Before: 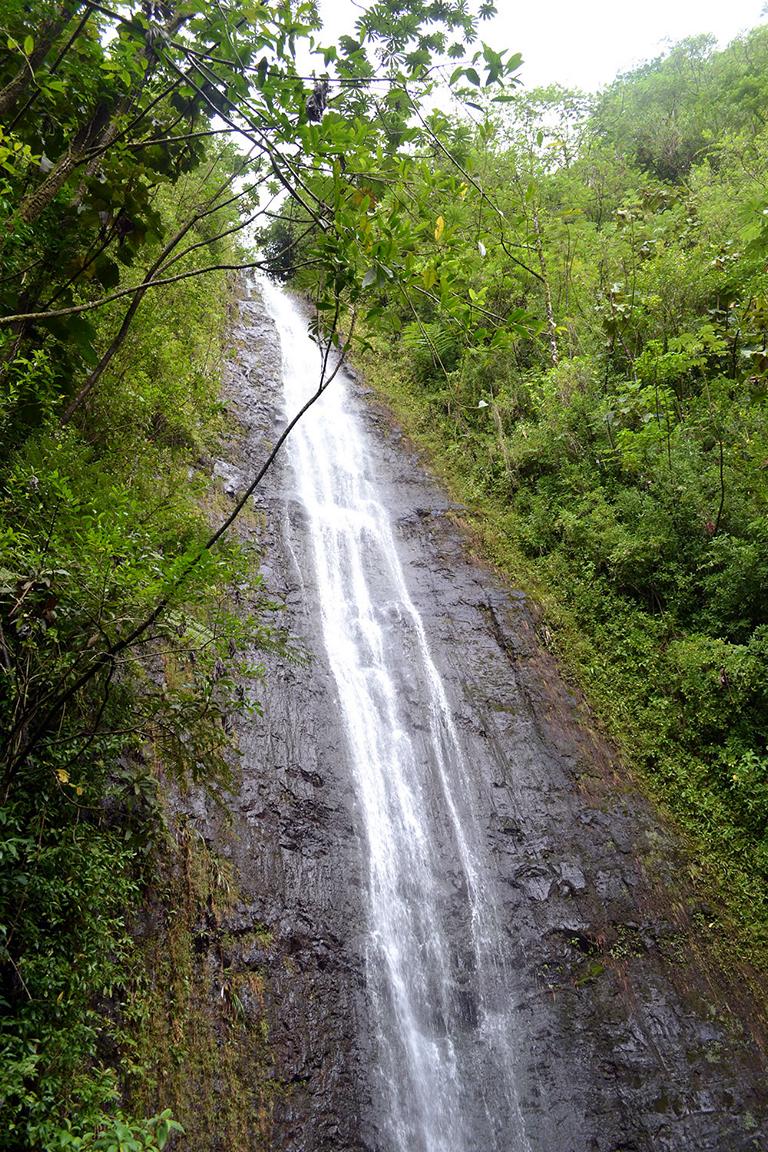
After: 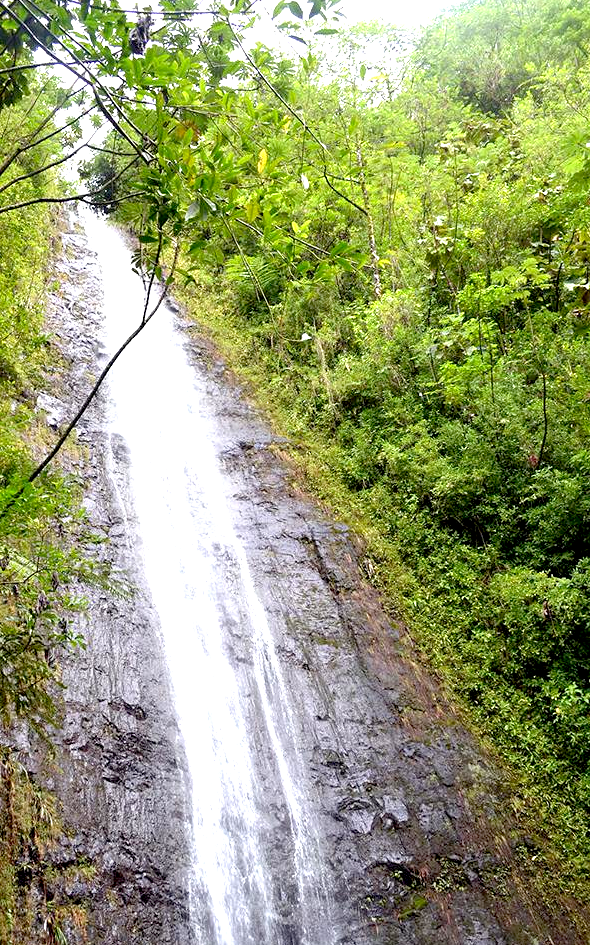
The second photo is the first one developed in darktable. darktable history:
exposure: black level correction 0.008, exposure 0.979 EV, compensate highlight preservation false
crop: left 23.095%, top 5.827%, bottom 11.854%
